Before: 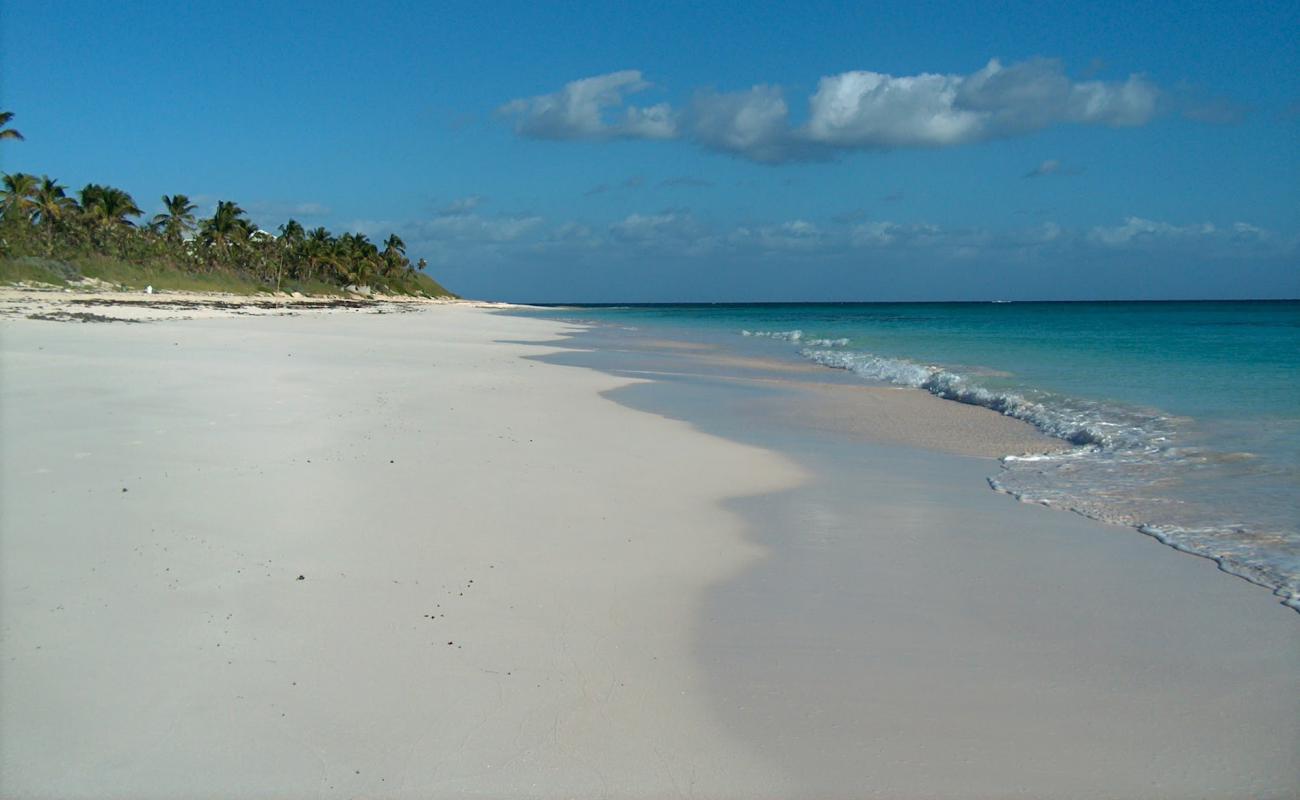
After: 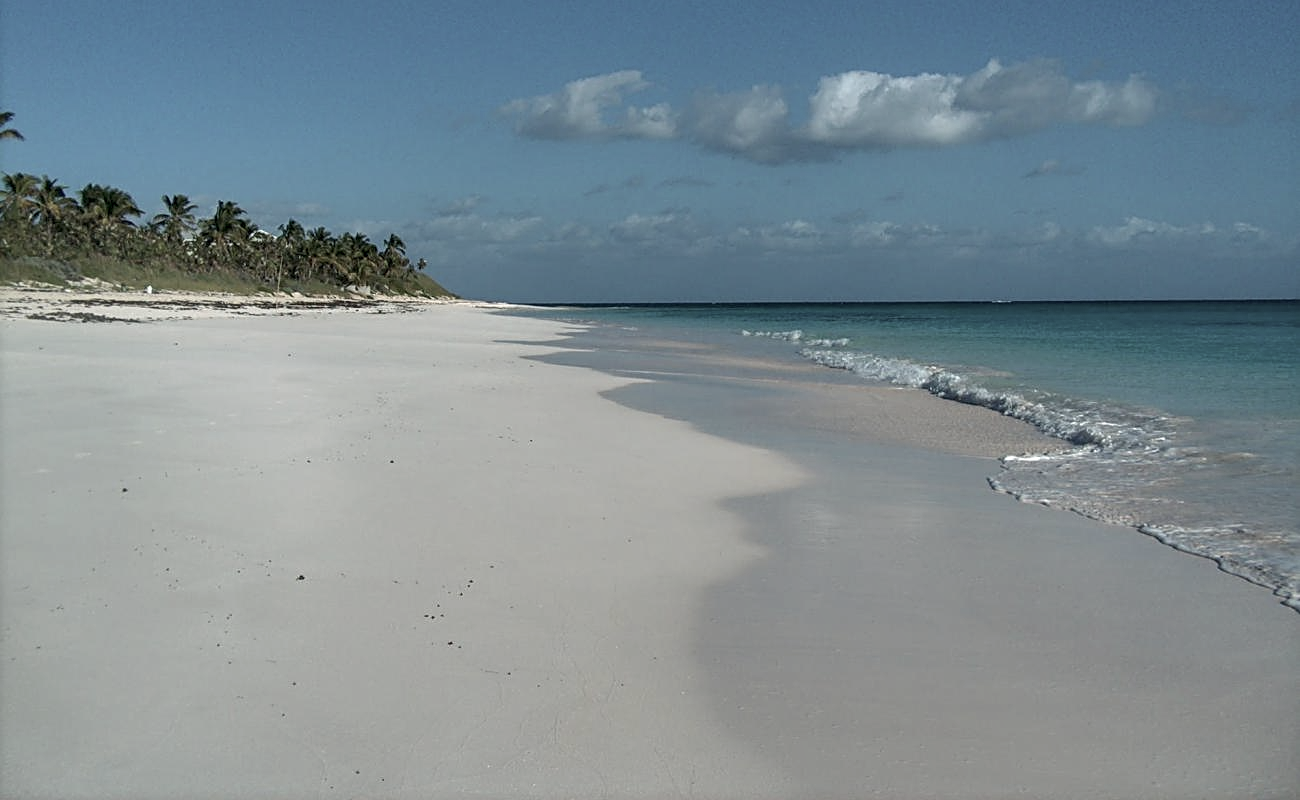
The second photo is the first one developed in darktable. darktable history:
sharpen: on, module defaults
contrast brightness saturation: contrast -0.25, saturation -0.429
local contrast: detail 161%
